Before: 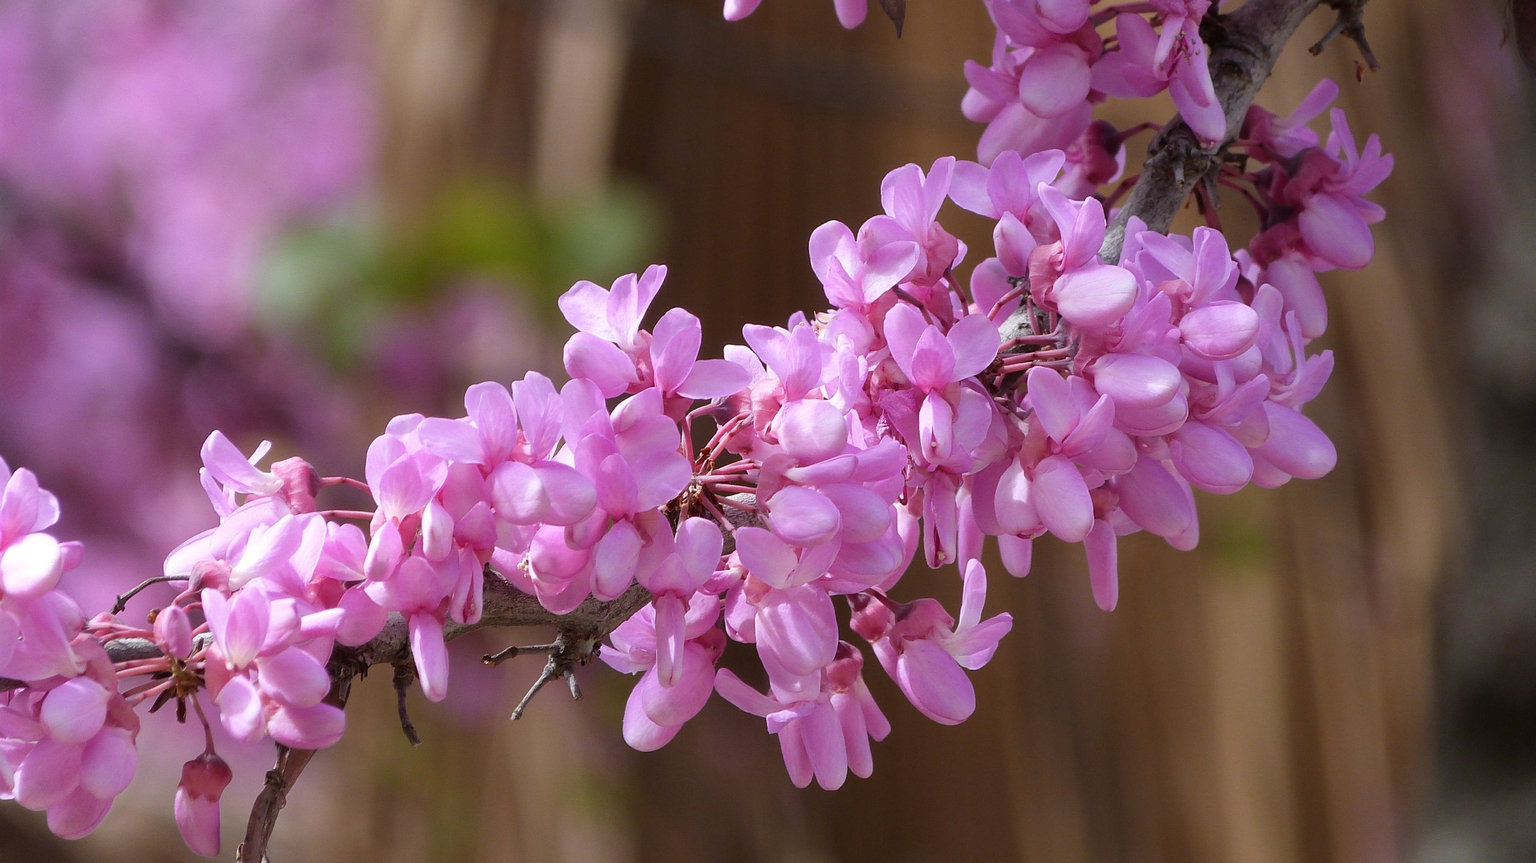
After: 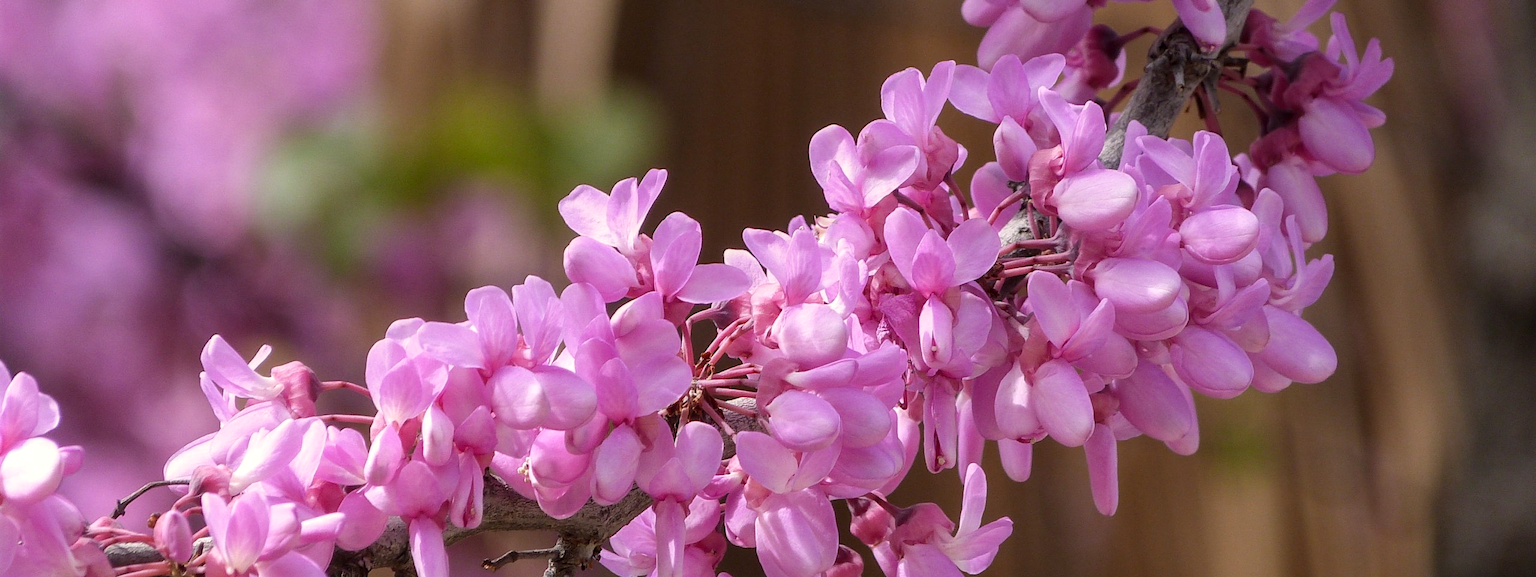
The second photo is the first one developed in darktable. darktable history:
color correction: highlights a* 3.78, highlights b* 5.1
tone equalizer: edges refinement/feathering 500, mask exposure compensation -1.57 EV, preserve details no
crop: top 11.158%, bottom 21.946%
local contrast: detail 118%
